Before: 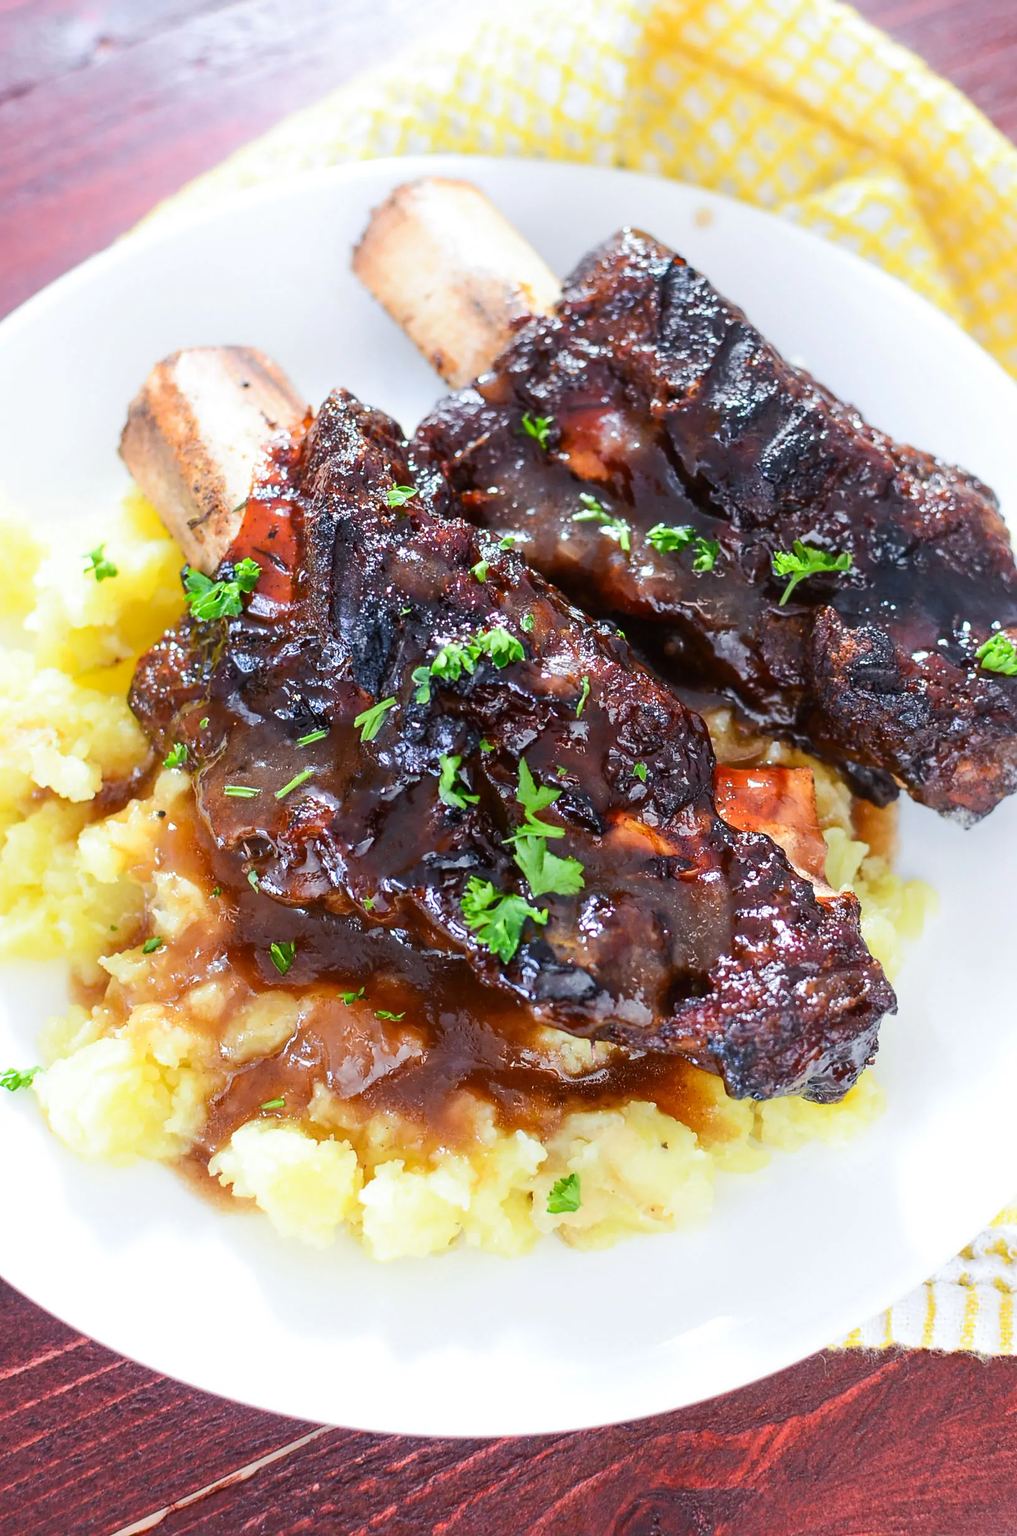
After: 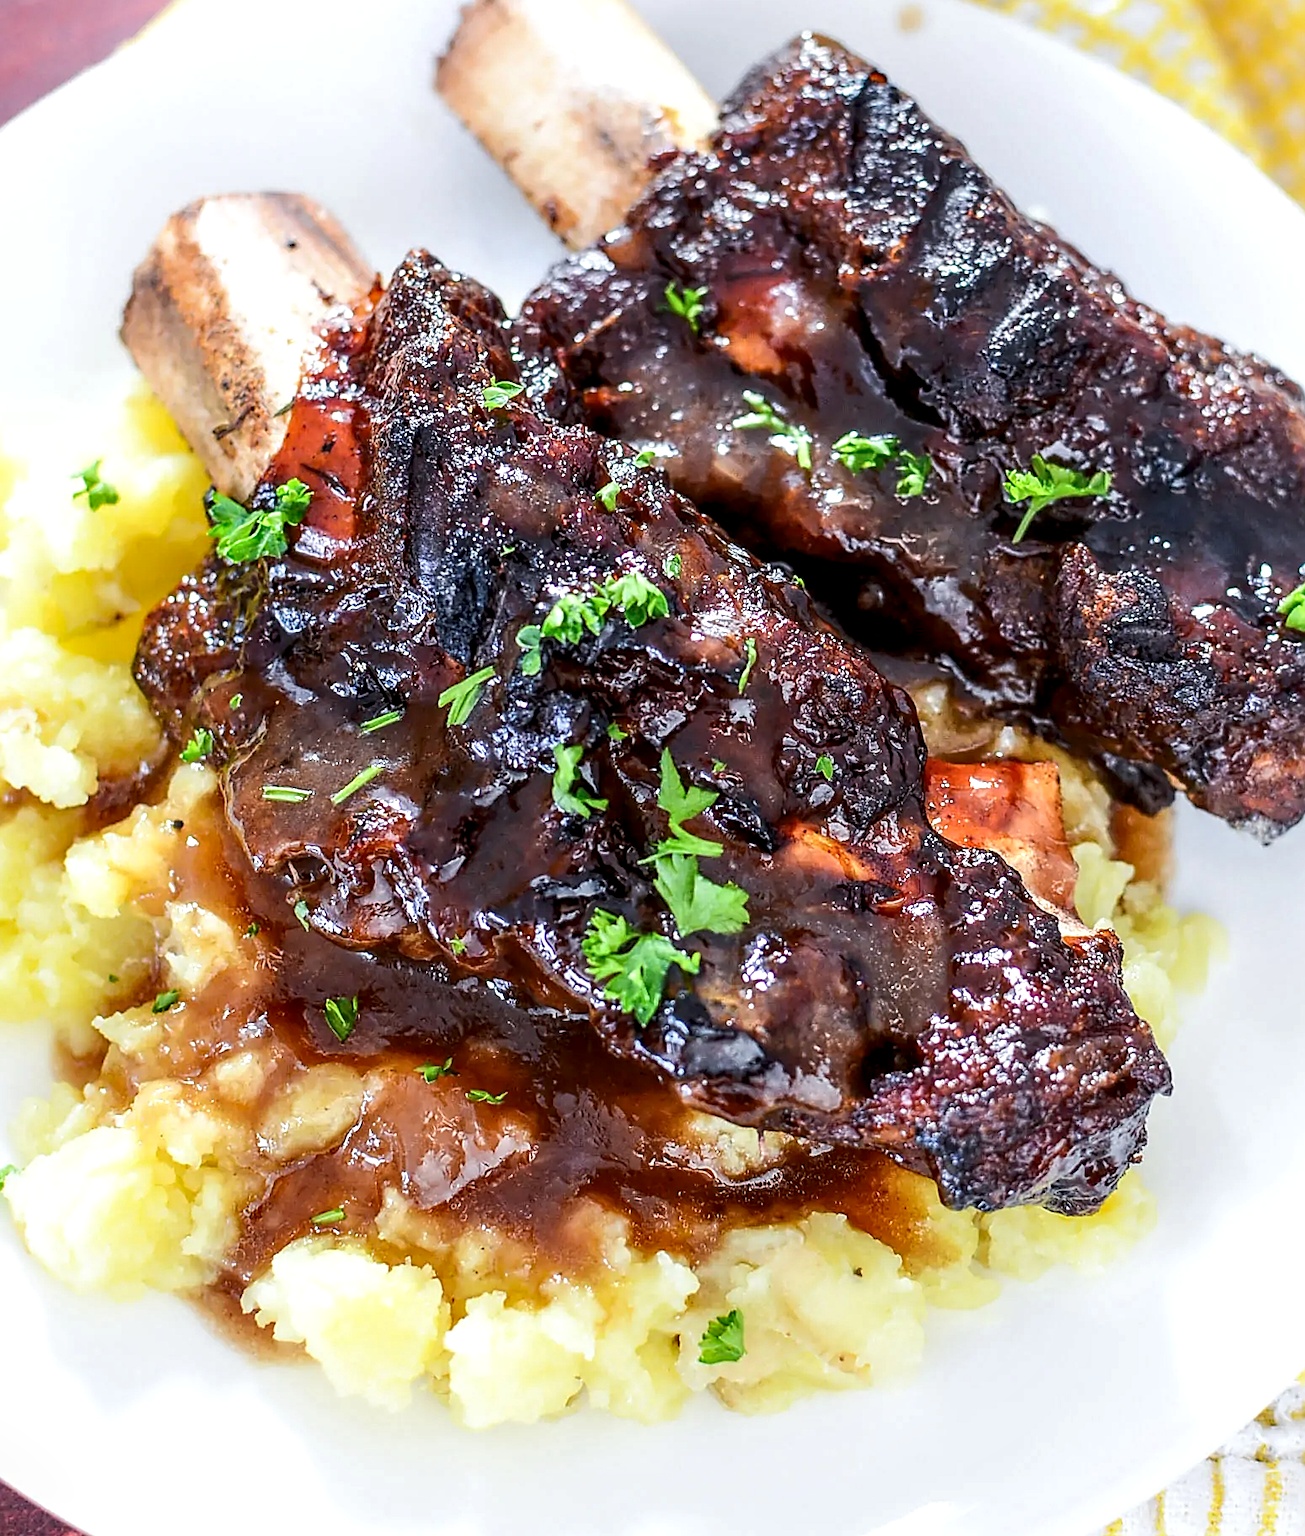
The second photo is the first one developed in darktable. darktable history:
local contrast: detail 150%
crop and rotate: left 2.991%, top 13.302%, right 1.981%, bottom 12.636%
sharpen: on, module defaults
